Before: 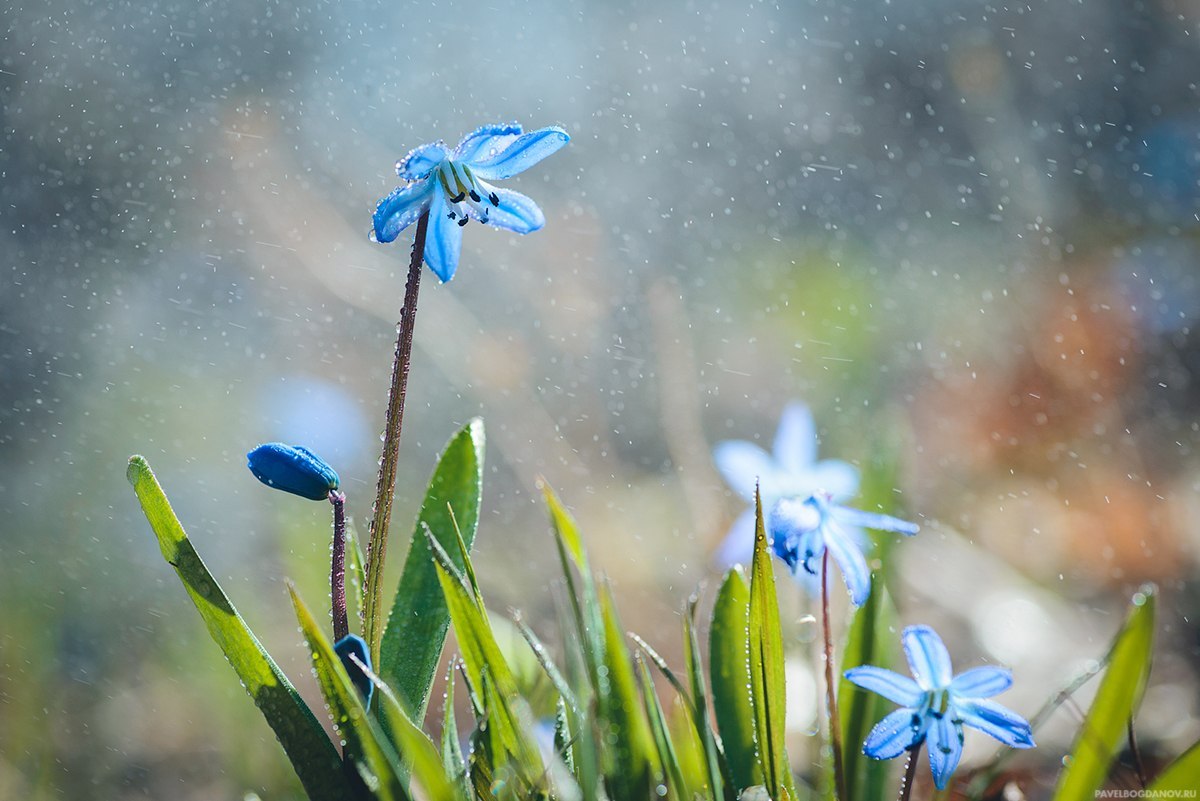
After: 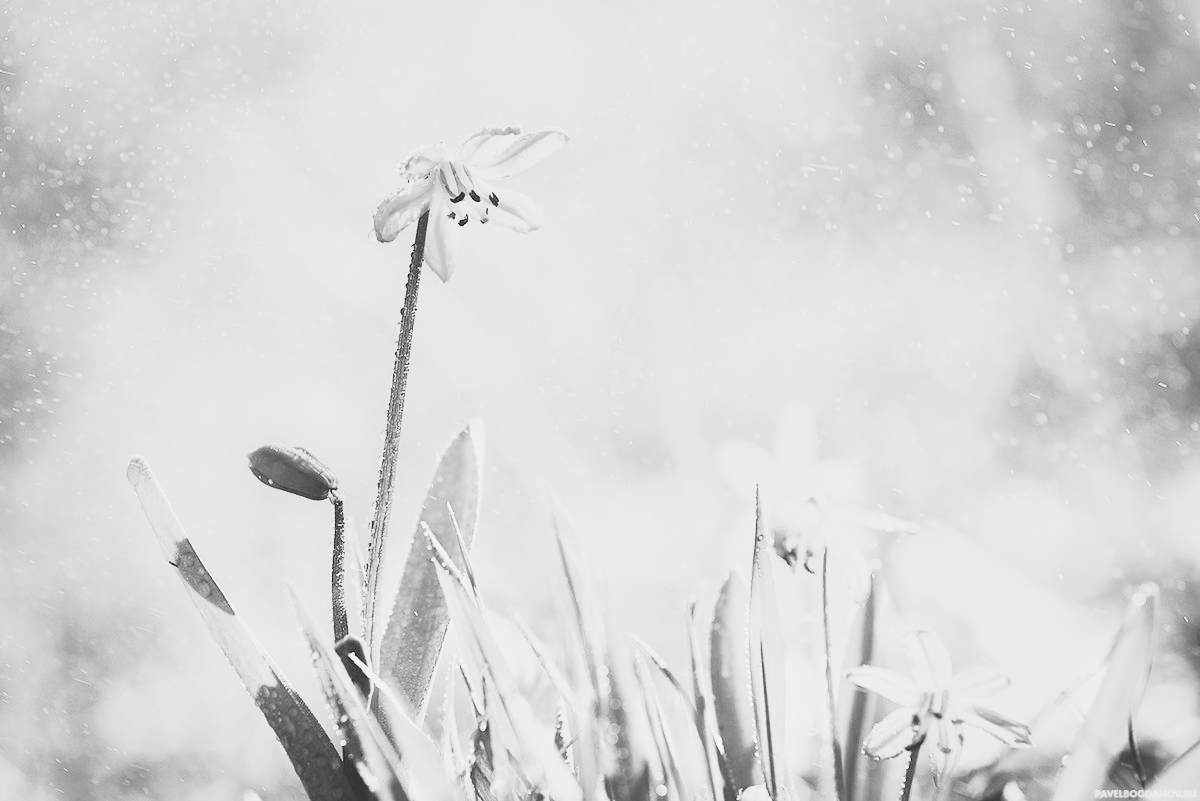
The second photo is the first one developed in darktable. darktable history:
monochrome: a -92.57, b 58.91
base curve: curves: ch0 [(0, 0) (0.495, 0.917) (1, 1)]
